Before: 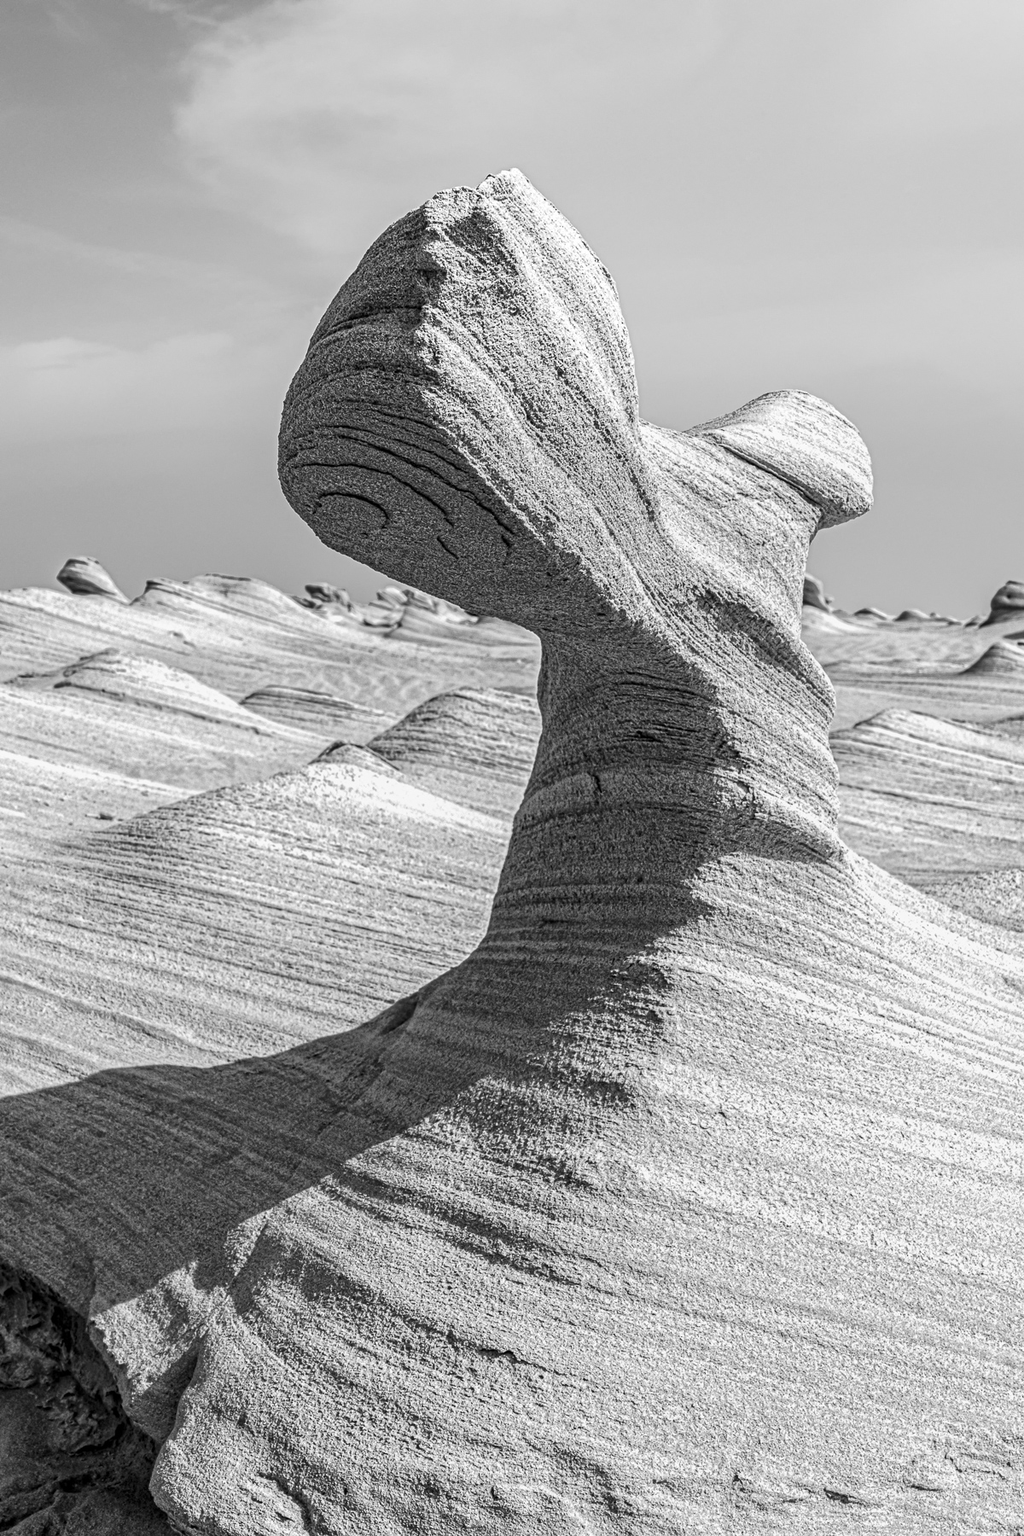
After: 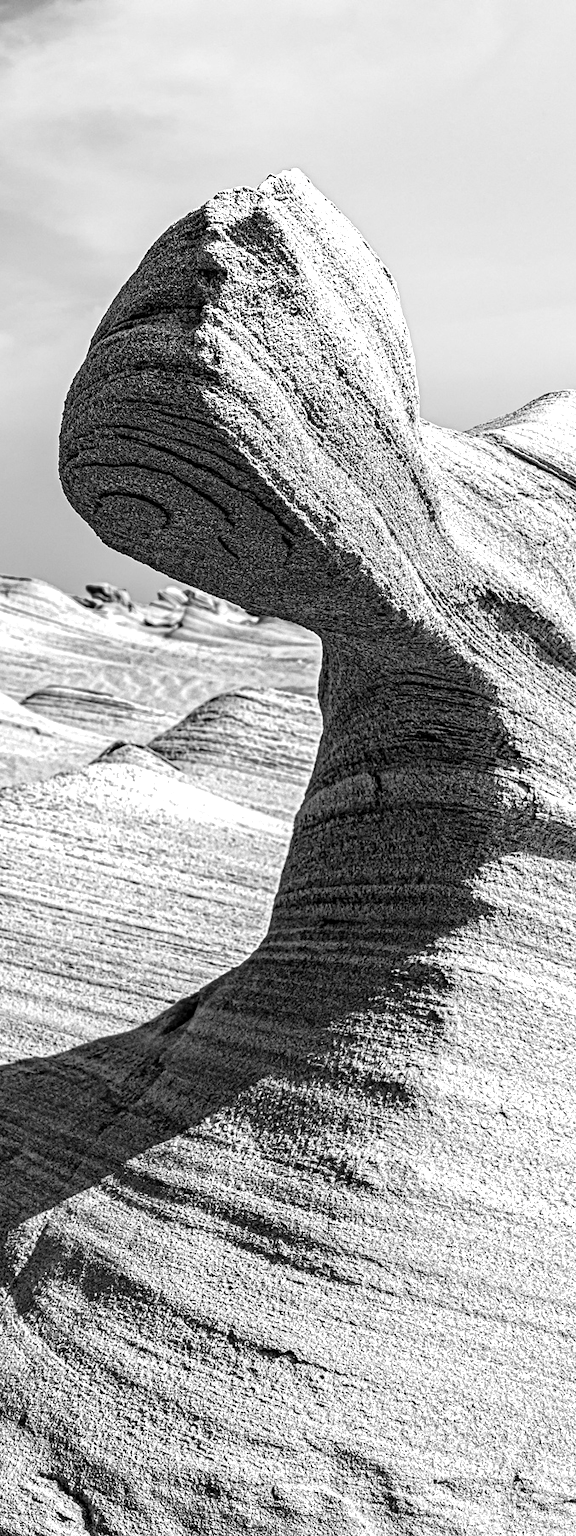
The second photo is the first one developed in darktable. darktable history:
crop: left 21.496%, right 22.254%
color balance: lift [0.991, 1, 1, 1], gamma [0.996, 1, 1, 1], input saturation 98.52%, contrast 20.34%, output saturation 103.72%
